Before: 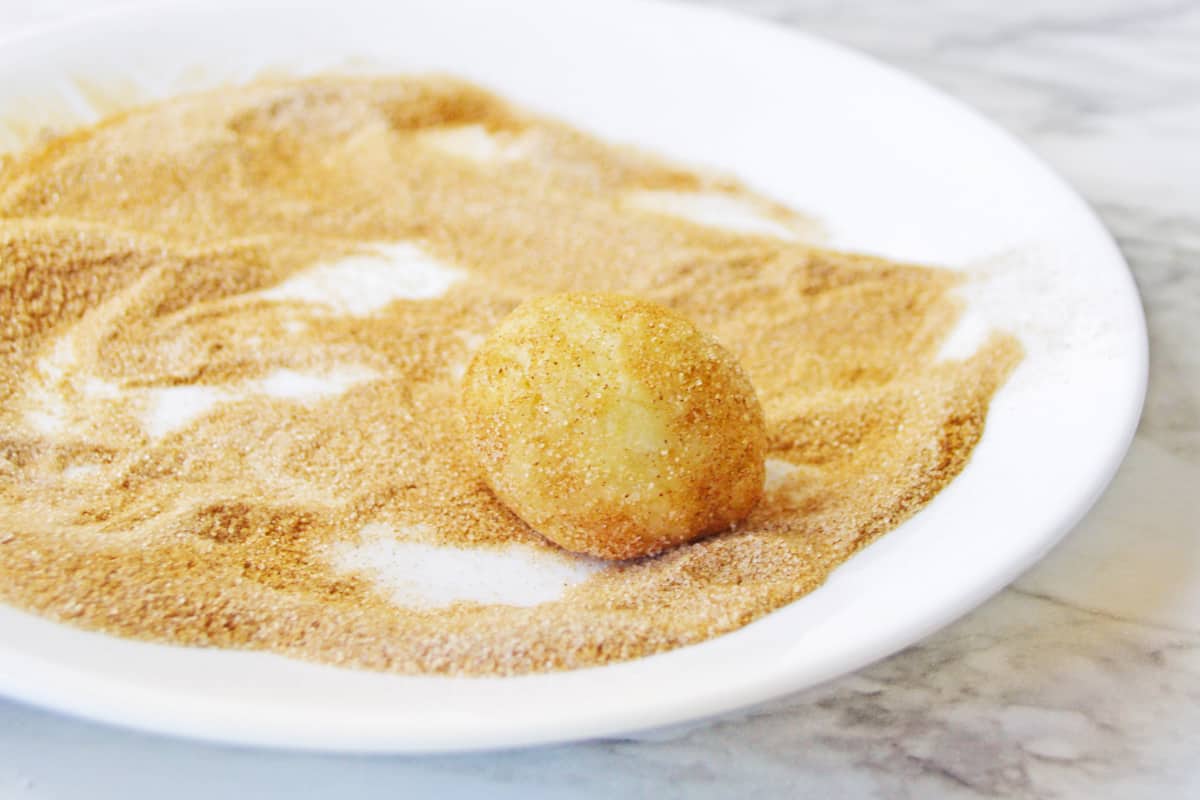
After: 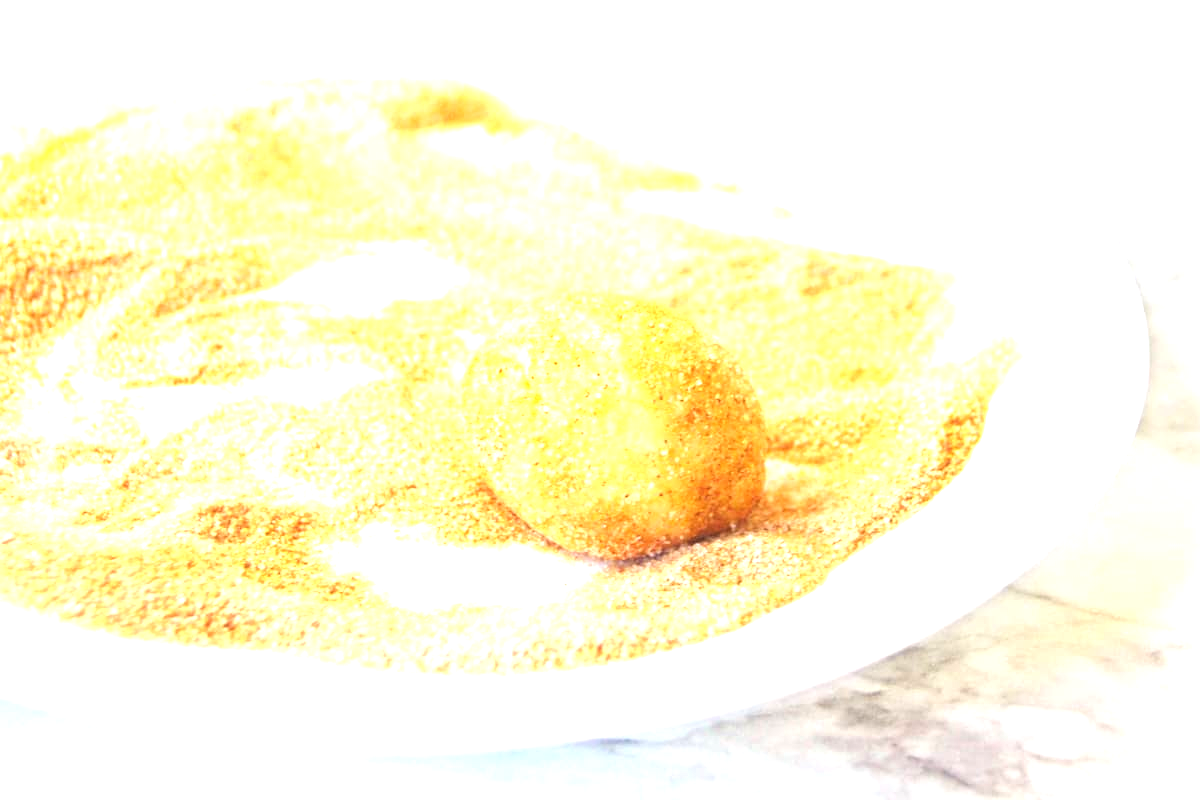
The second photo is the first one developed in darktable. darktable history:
exposure: black level correction 0, exposure 1.2 EV, compensate exposure bias true, compensate highlight preservation false
contrast equalizer: y [[0.5, 0.486, 0.447, 0.446, 0.489, 0.5], [0.5 ×6], [0.5 ×6], [0 ×6], [0 ×6]]
